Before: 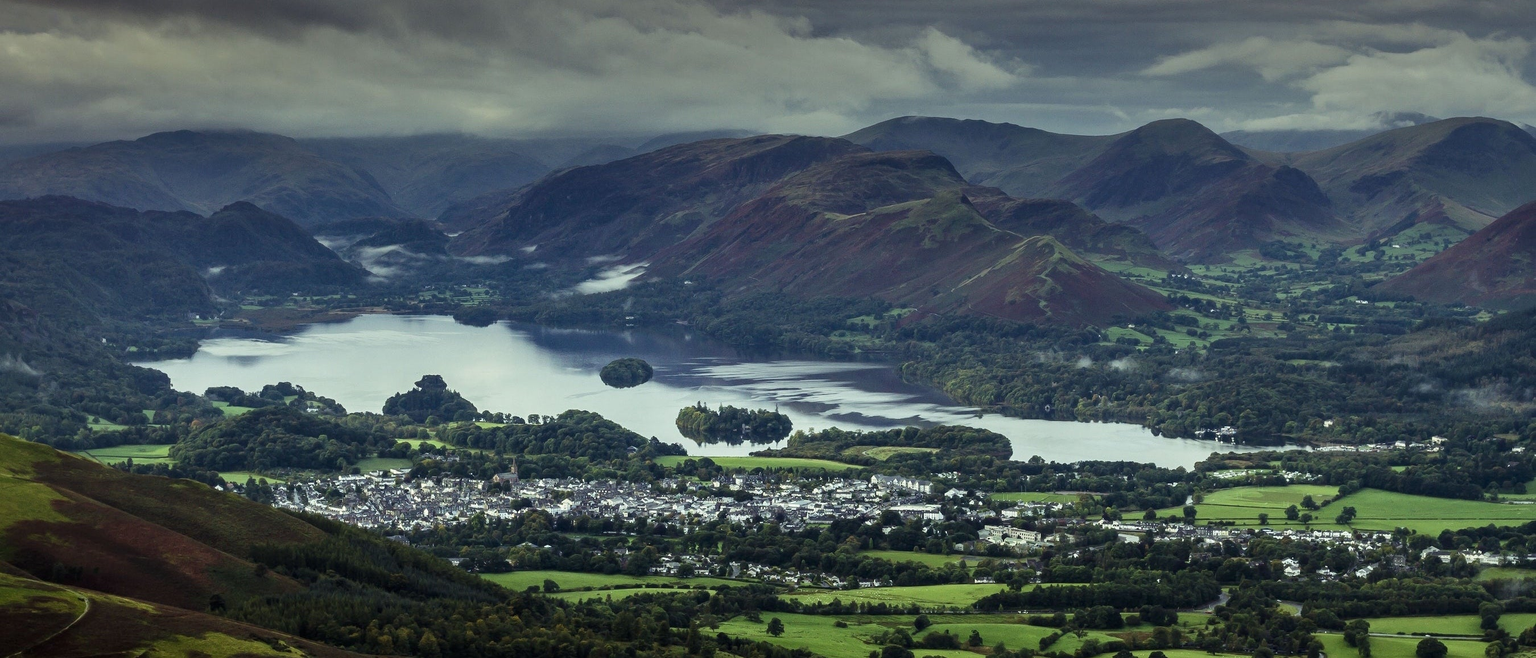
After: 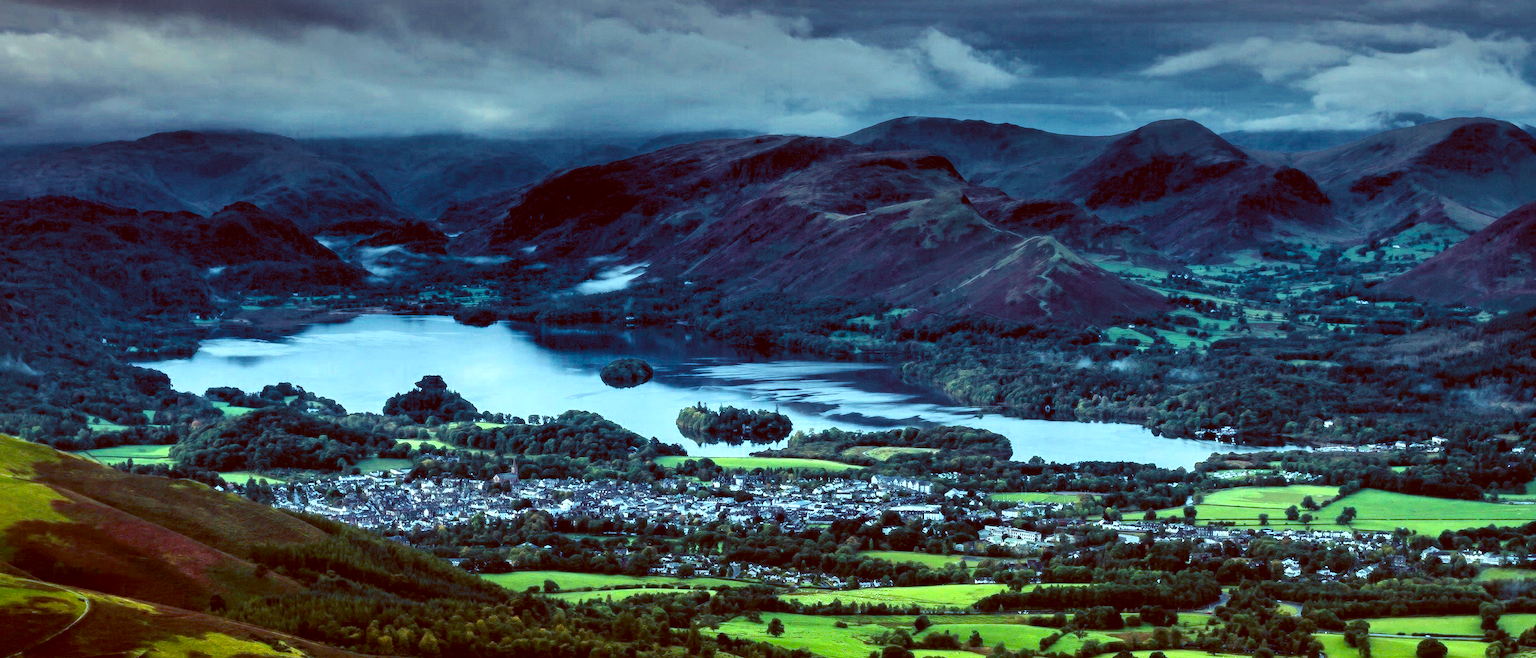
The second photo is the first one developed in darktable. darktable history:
color calibration: output R [1.422, -0.35, -0.252, 0], output G [-0.238, 1.259, -0.084, 0], output B [-0.081, -0.196, 1.58, 0], output brightness [0.49, 0.671, -0.57, 0], illuminant same as pipeline (D50), adaptation none (bypass), saturation algorithm version 1 (2020)
color balance: lift [1, 1.015, 1.004, 0.985], gamma [1, 0.958, 0.971, 1.042], gain [1, 0.956, 0.977, 1.044]
